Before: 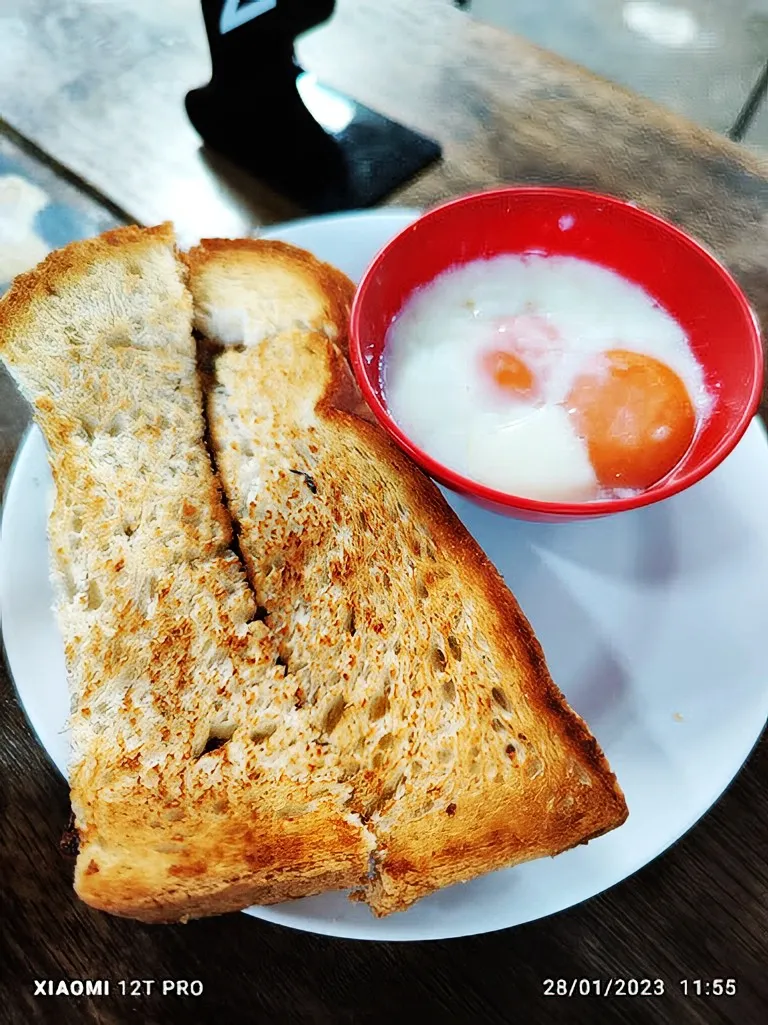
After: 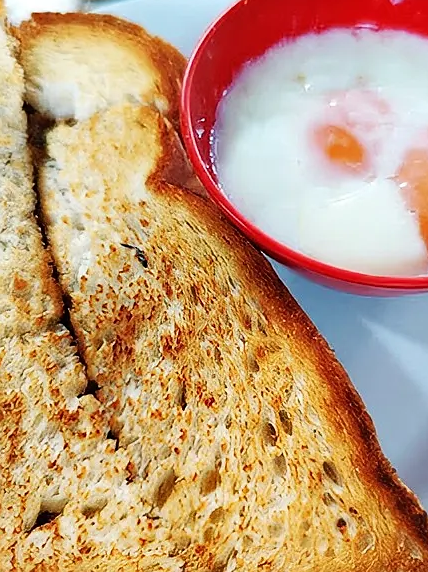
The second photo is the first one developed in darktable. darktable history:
crop and rotate: left 22.13%, top 22.054%, right 22.026%, bottom 22.102%
sharpen: radius 1, threshold 1
